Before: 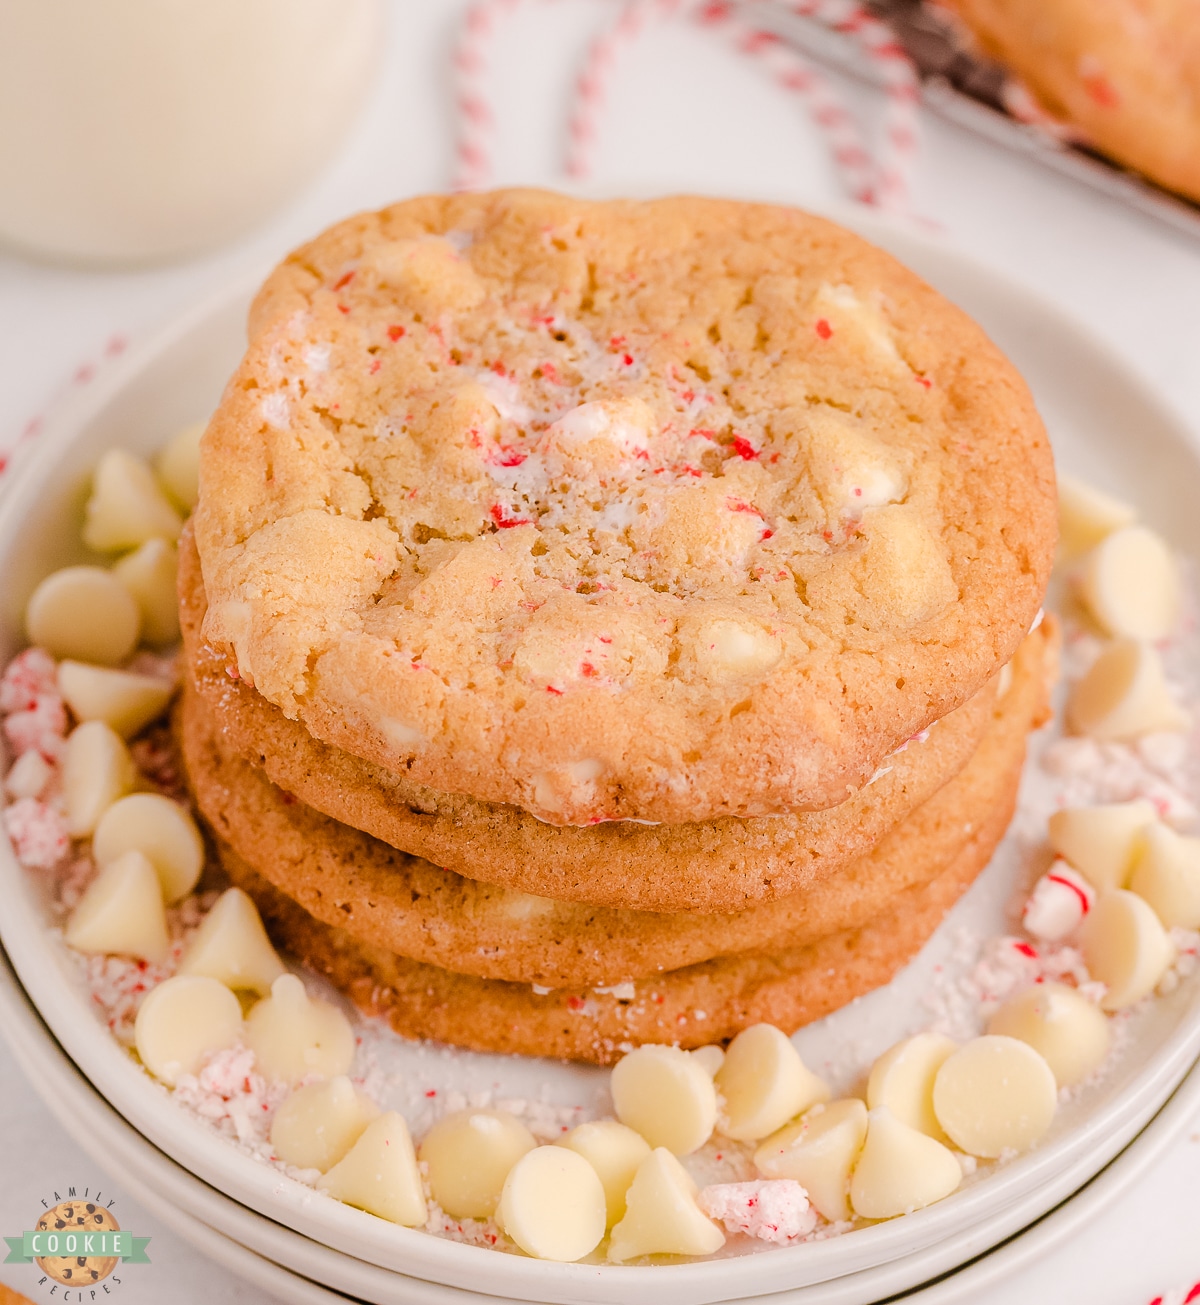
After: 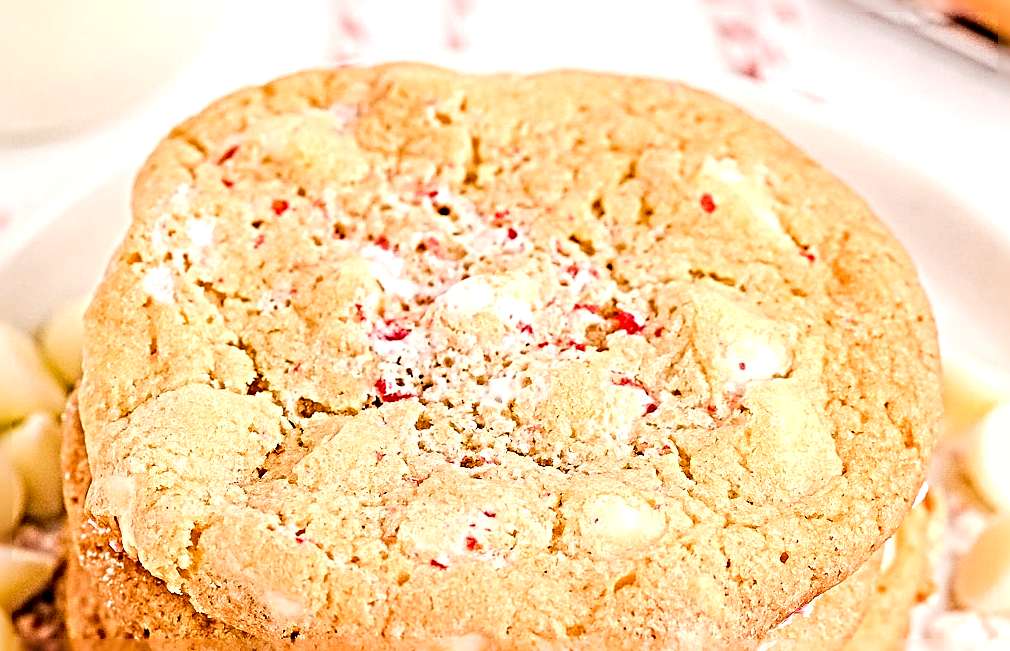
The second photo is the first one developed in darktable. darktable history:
sharpen: radius 6.281, amount 1.81, threshold 0.119
exposure: black level correction 0, exposure 0.686 EV, compensate exposure bias true, compensate highlight preservation false
crop and rotate: left 9.677%, top 9.706%, right 6.119%, bottom 40.348%
base curve: curves: ch0 [(0, 0) (0.472, 0.508) (1, 1)], preserve colors none
